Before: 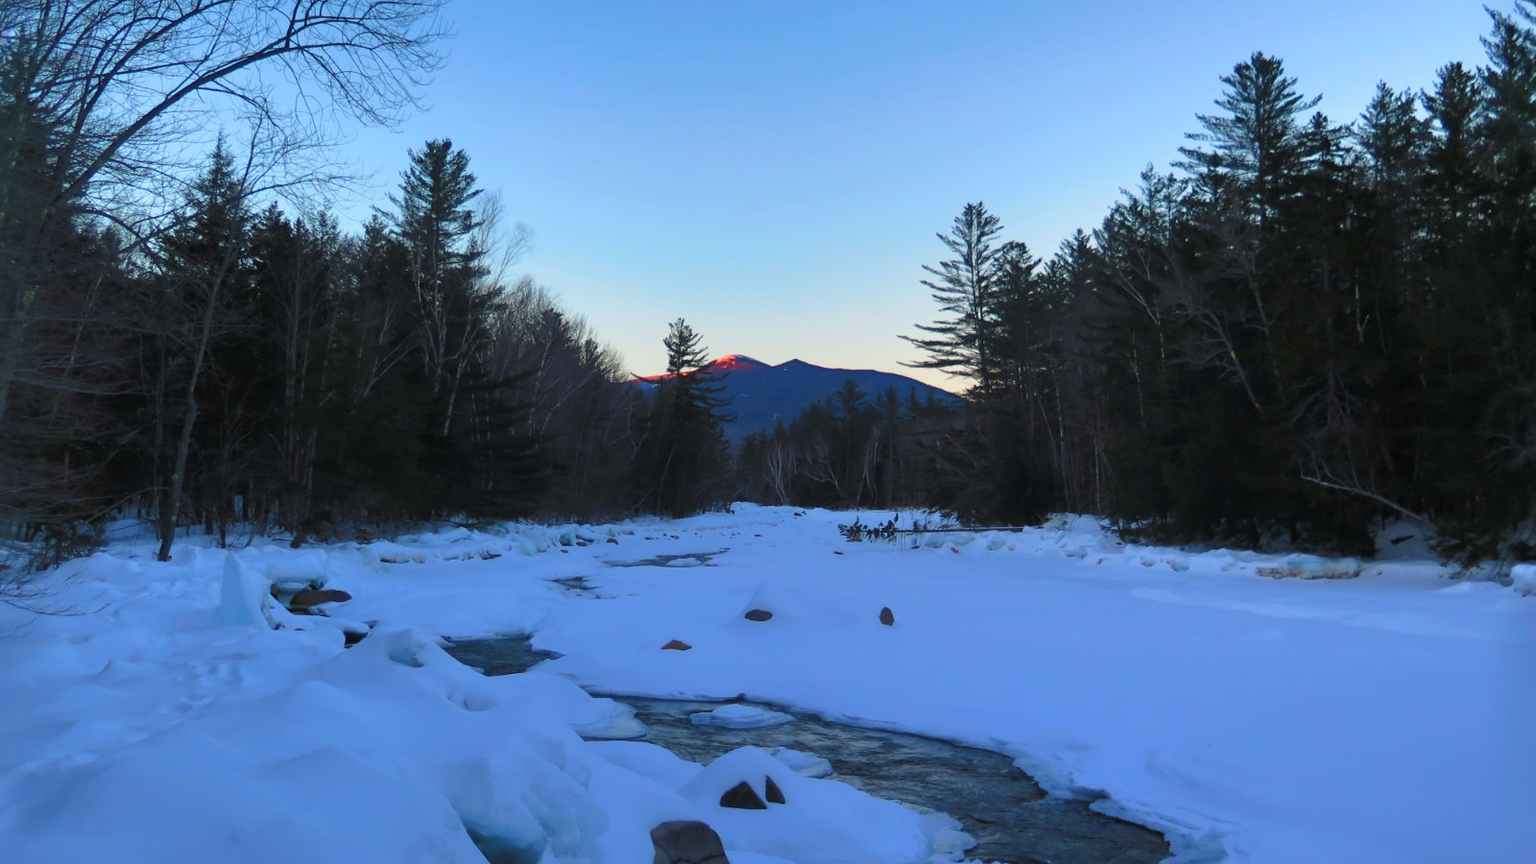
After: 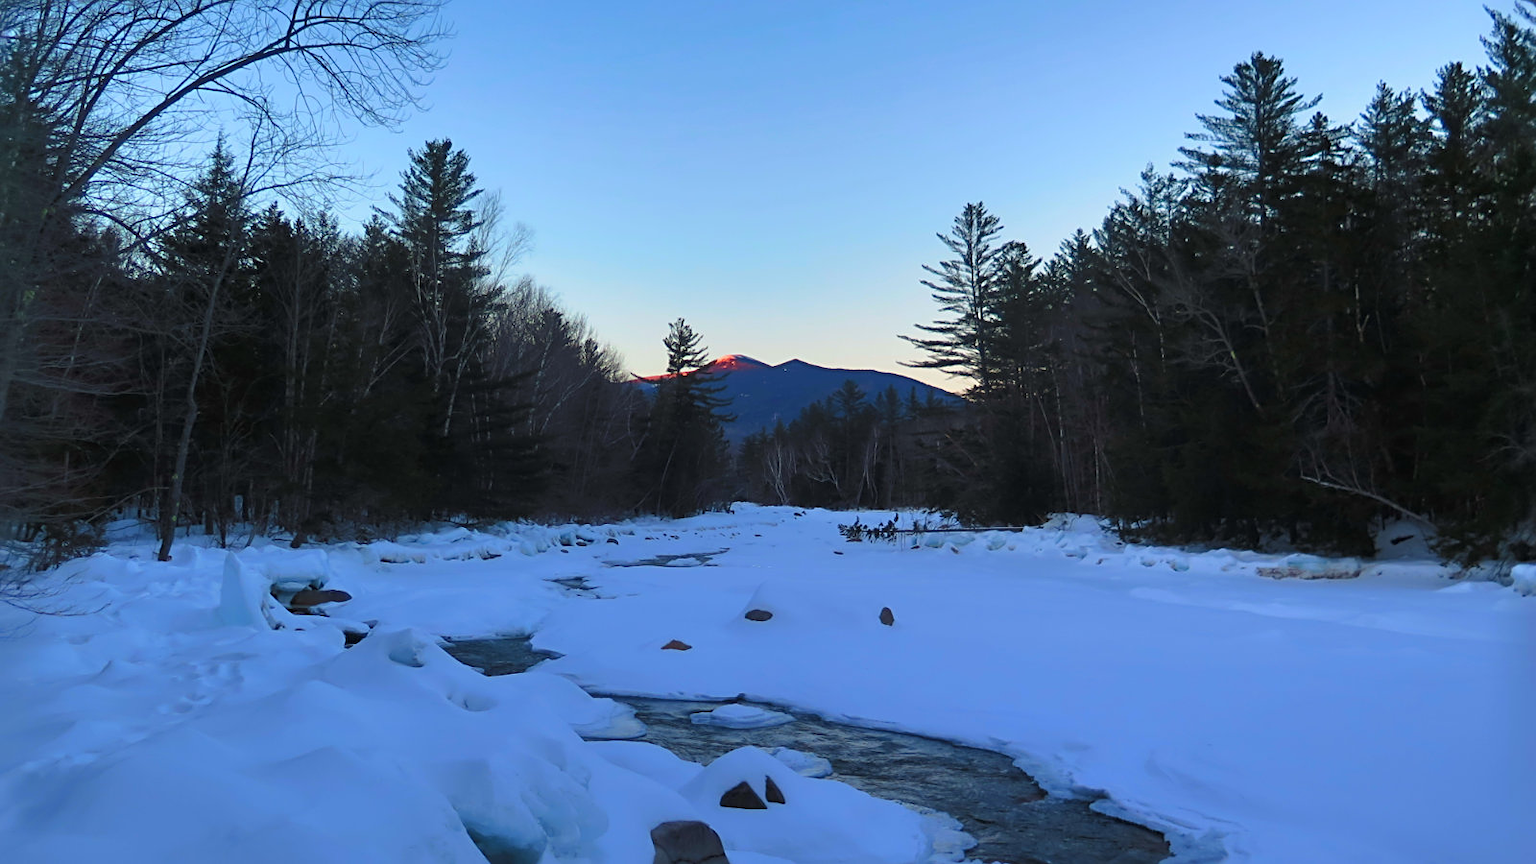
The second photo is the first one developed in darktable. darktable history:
sharpen: radius 2.509, amount 0.332
exposure: compensate exposure bias true, compensate highlight preservation false
